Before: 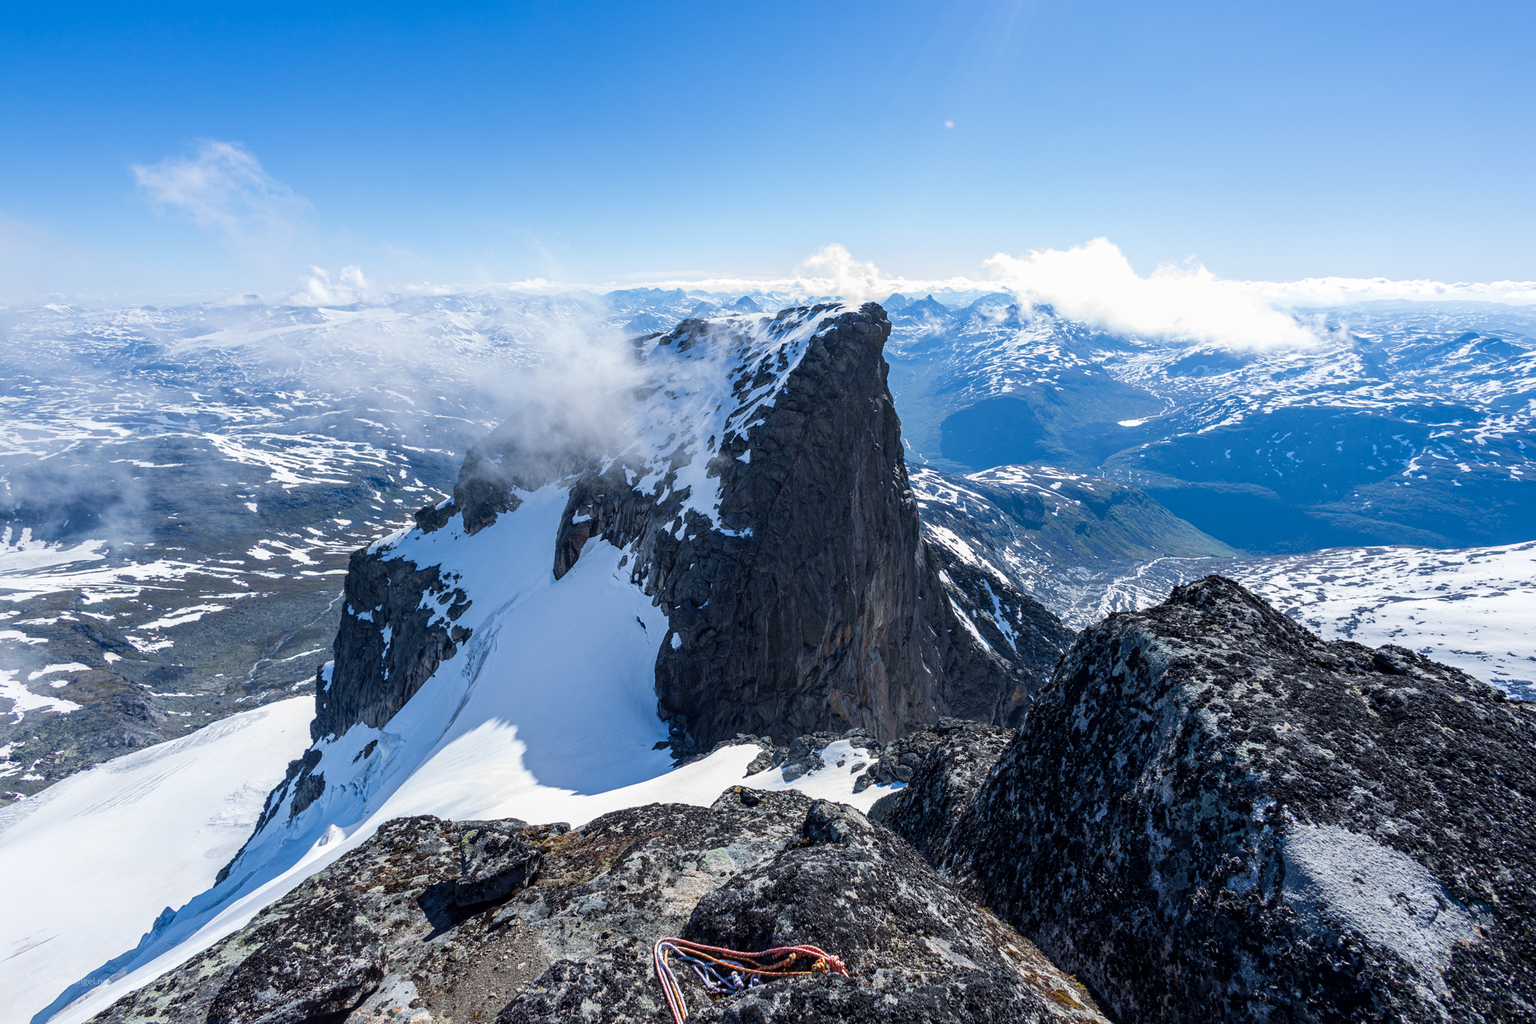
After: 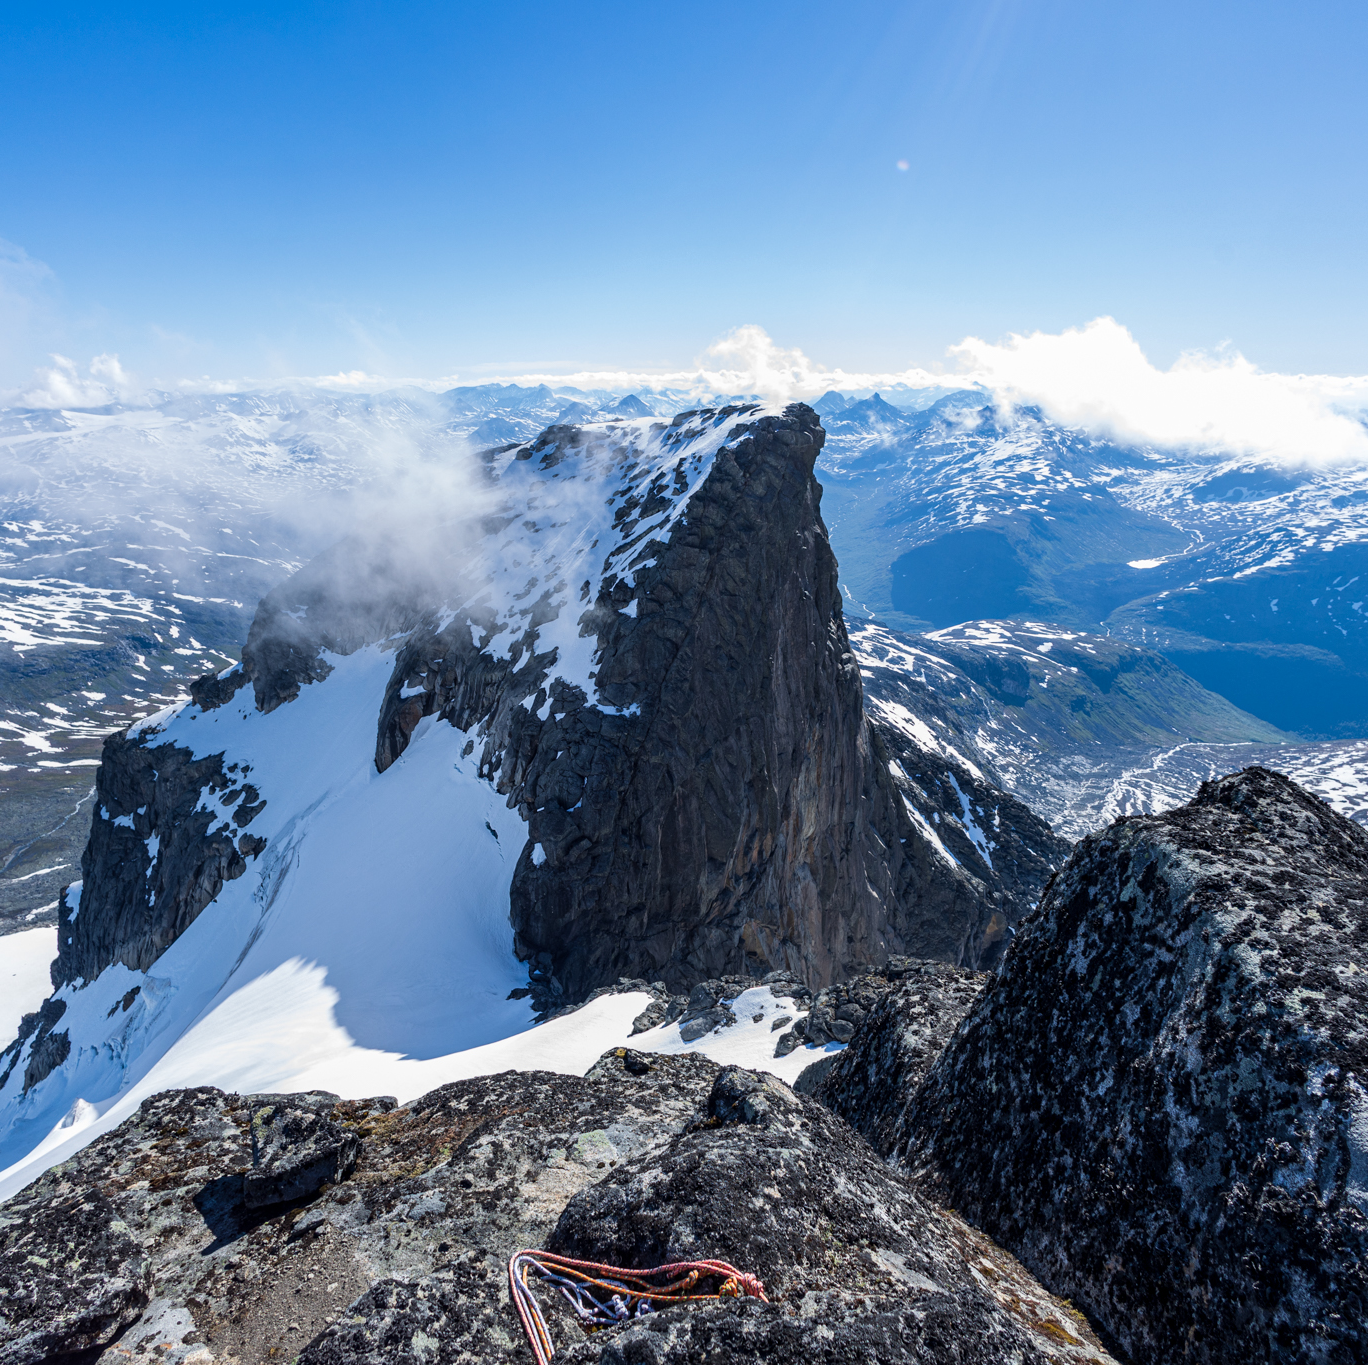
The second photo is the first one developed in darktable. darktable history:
crop and rotate: left 17.732%, right 15.423%
shadows and highlights: shadows 20.55, highlights -20.99, soften with gaussian
